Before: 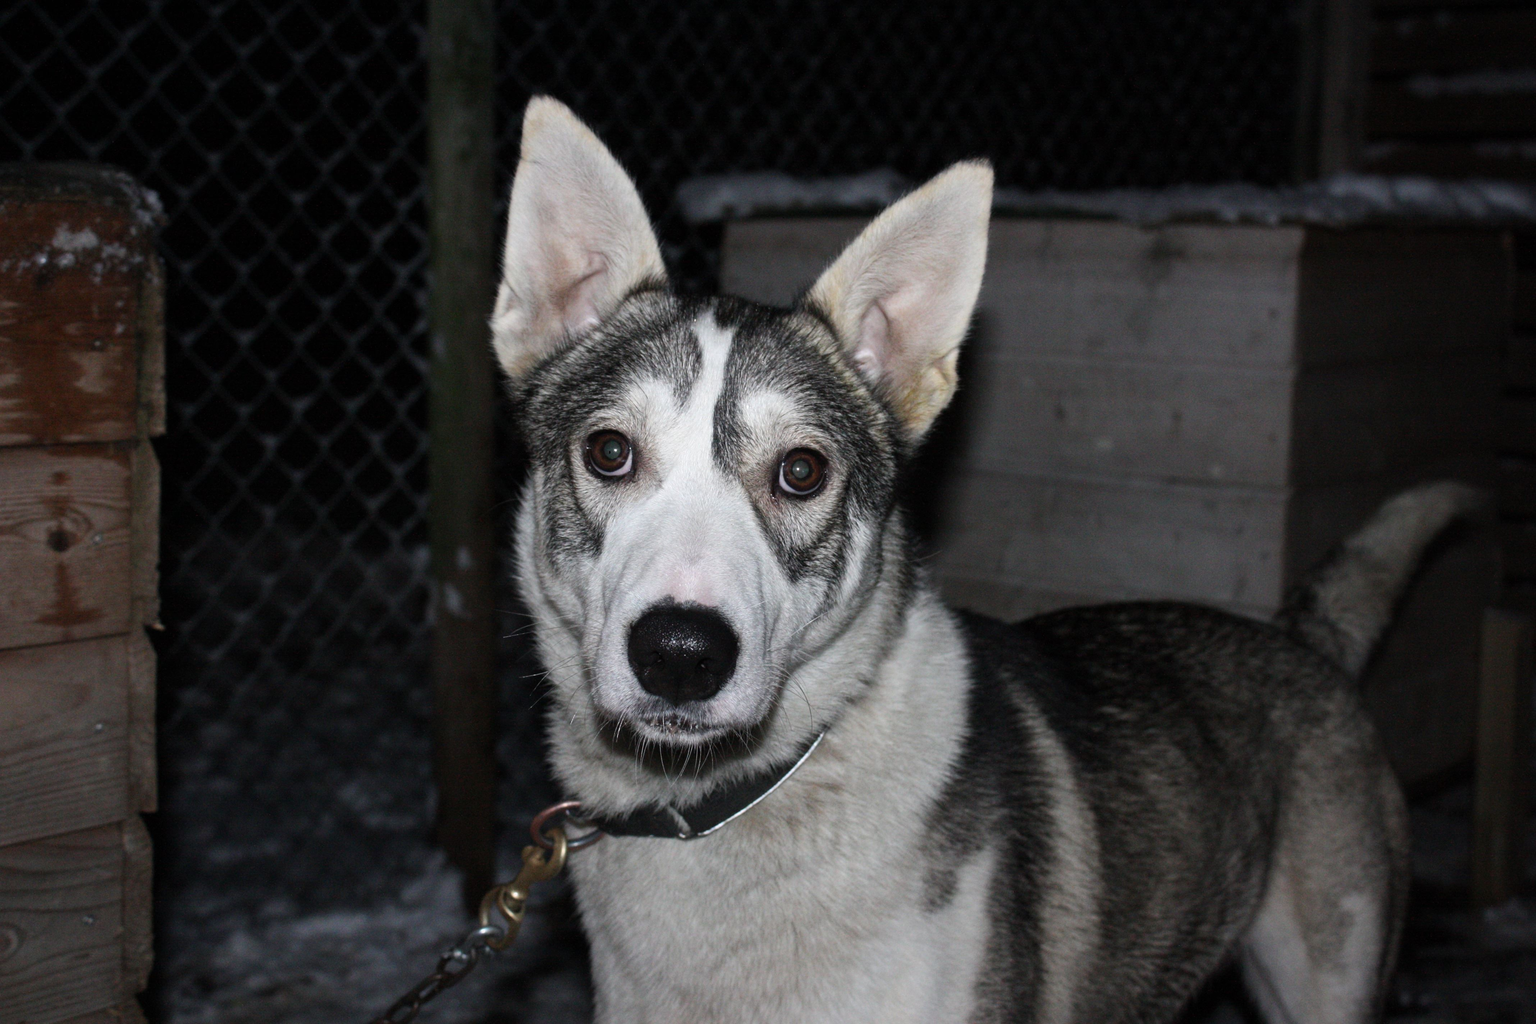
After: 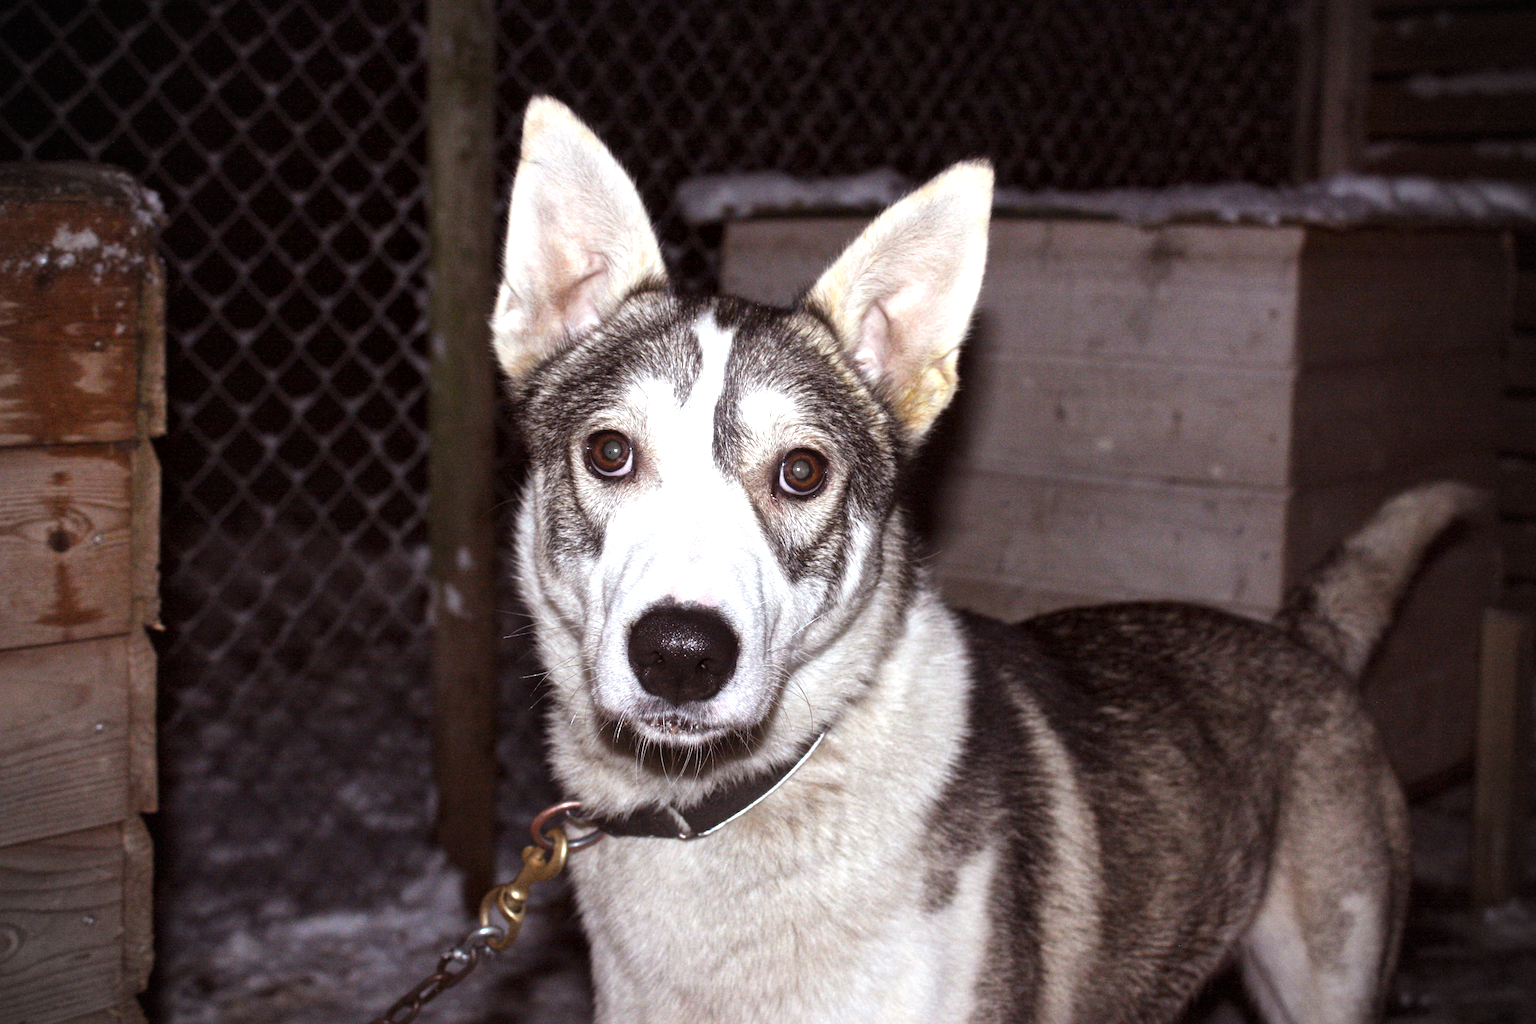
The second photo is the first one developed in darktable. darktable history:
local contrast: mode bilateral grid, contrast 20, coarseness 50, detail 120%, midtone range 0.2
rgb levels: mode RGB, independent channels, levels [[0, 0.474, 1], [0, 0.5, 1], [0, 0.5, 1]]
exposure: black level correction 0, exposure 1 EV, compensate exposure bias true, compensate highlight preservation false
vignetting: dithering 8-bit output, unbound false
color contrast: green-magenta contrast 0.8, blue-yellow contrast 1.1, unbound 0
